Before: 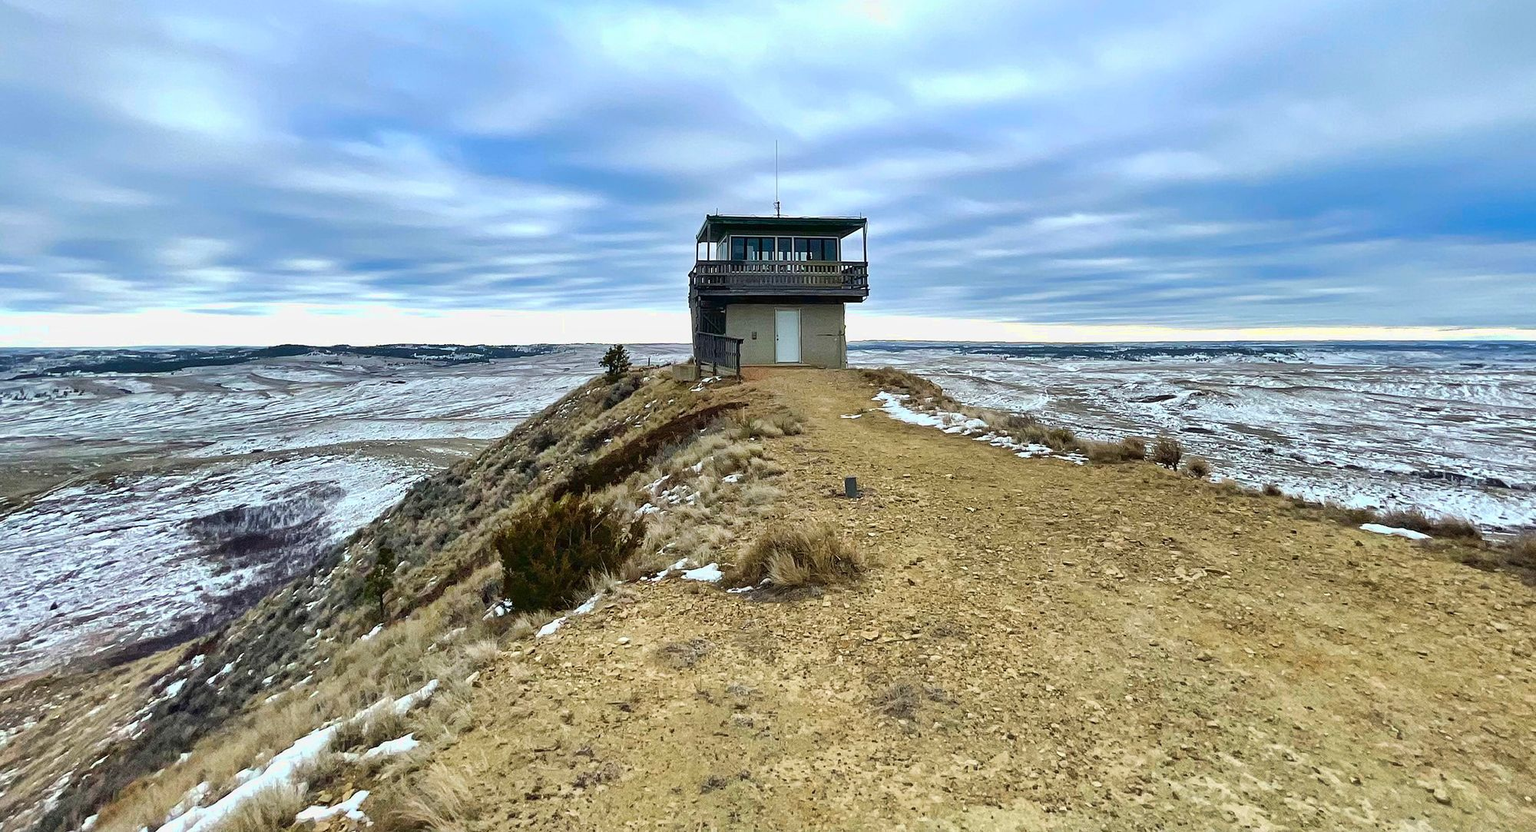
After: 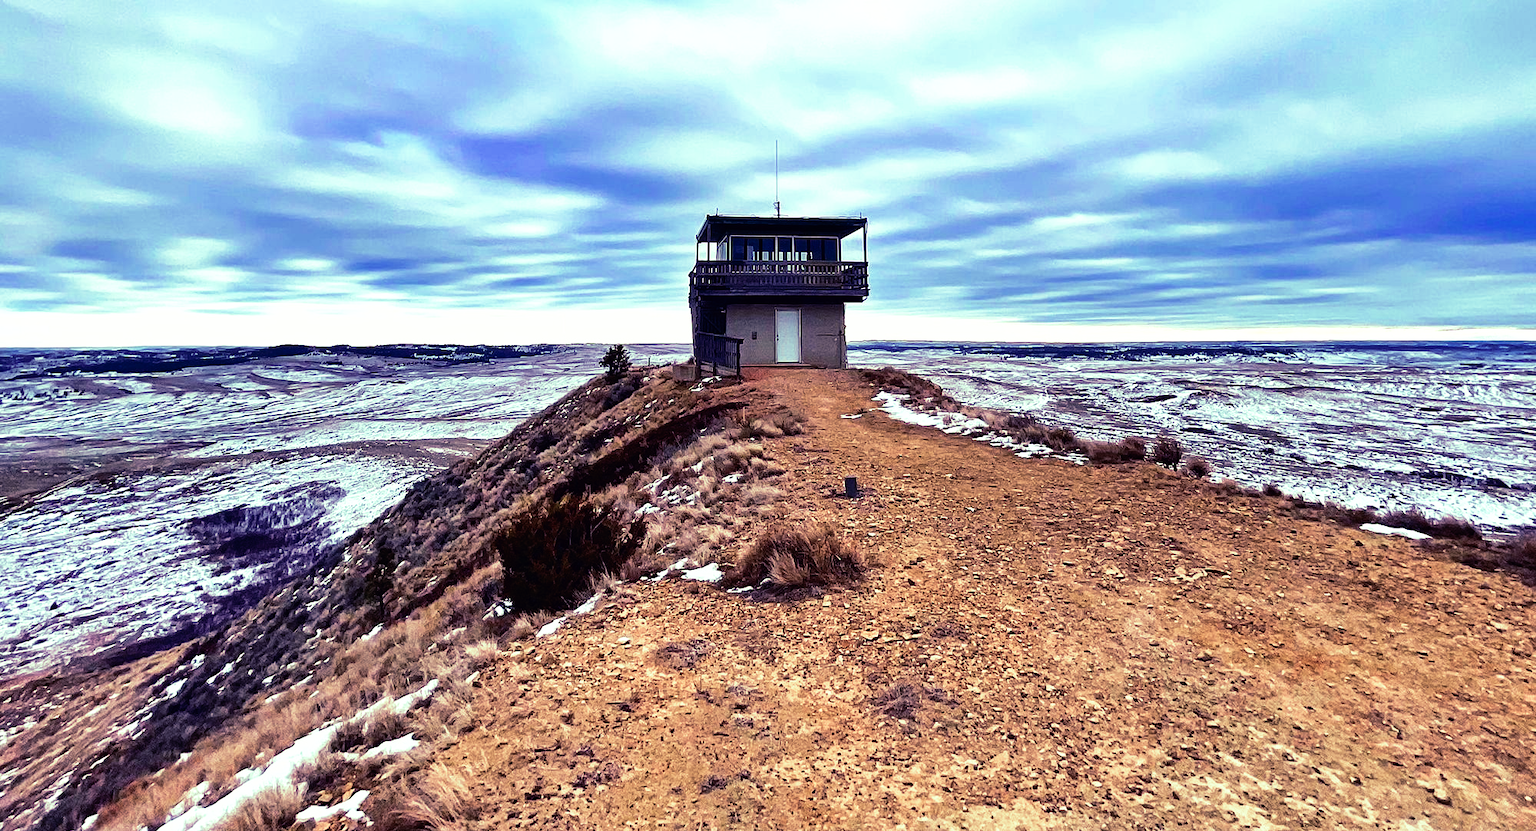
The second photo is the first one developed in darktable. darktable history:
tone curve: curves: ch0 [(0, 0) (0.003, 0.001) (0.011, 0.002) (0.025, 0.002) (0.044, 0.006) (0.069, 0.01) (0.1, 0.017) (0.136, 0.023) (0.177, 0.038) (0.224, 0.066) (0.277, 0.118) (0.335, 0.185) (0.399, 0.264) (0.468, 0.365) (0.543, 0.475) (0.623, 0.606) (0.709, 0.759) (0.801, 0.923) (0.898, 0.999) (1, 1)], preserve colors none
color look up table: target L [84.34, 86.42, 82.74, 78.23, 77.36, 77.55, 69.22, 68.08, 60.23, 41.47, 39.39, 38.21, 17.09, 200.01, 96.96, 84.39, 73.1, 69.47, 70.18, 70.78, 58.17, 56.4, 56.41, 54.58, 46.26, 45.15, 32.41, 12.81, 83.65, 67.43, 62.96, 58.28, 54.43, 54.29, 40.75, 41.17, 45.77, 40.78, 33.6, 28.73, 28.69, 9.947, 79.24, 80.65, 72.5, 59.29, 52.54, 29.31, 4.425], target a [-9.094, -8.614, -12.67, -37.15, -45.33, 0.31, -38.28, -25.23, -31.85, -25.01, -6.179, -5.887, -14.93, 0, -28.84, -4.584, 16.76, 17.88, 15.74, 11.11, 50.19, 52.29, 33.78, 50.97, 26.58, 19.54, 34.38, 18.2, 3.775, 24.65, 44.77, 56.1, 41.82, 55.65, 41.15, 36.54, 44.47, 9.029, 34.36, 36.45, 38.94, 27.39, -28.9, -17.82, -27.93, -7.792, 7.64, 18.81, 7.235], target b [33.14, 0.604, 54.03, 11.43, 47.15, 51.56, 37.26, 15.32, 37.22, 20.48, 22.11, -12.28, 5.419, 0, 18.5, 17.26, 5.412, 41.37, 21.57, 0.403, 7.297, 46.89, 3.822, 34.92, 29.05, 7.174, 34.92, 11.44, -3.695, -25.6, -19.28, -17.93, -13.83, -47.08, -64.91, -48.51, 8.017, -14.13, -16.83, -52.8, -52.86, -35.14, -11.8, -7.653, -1.388, -10.48, -31.84, -40.01, -22.83], num patches 49
